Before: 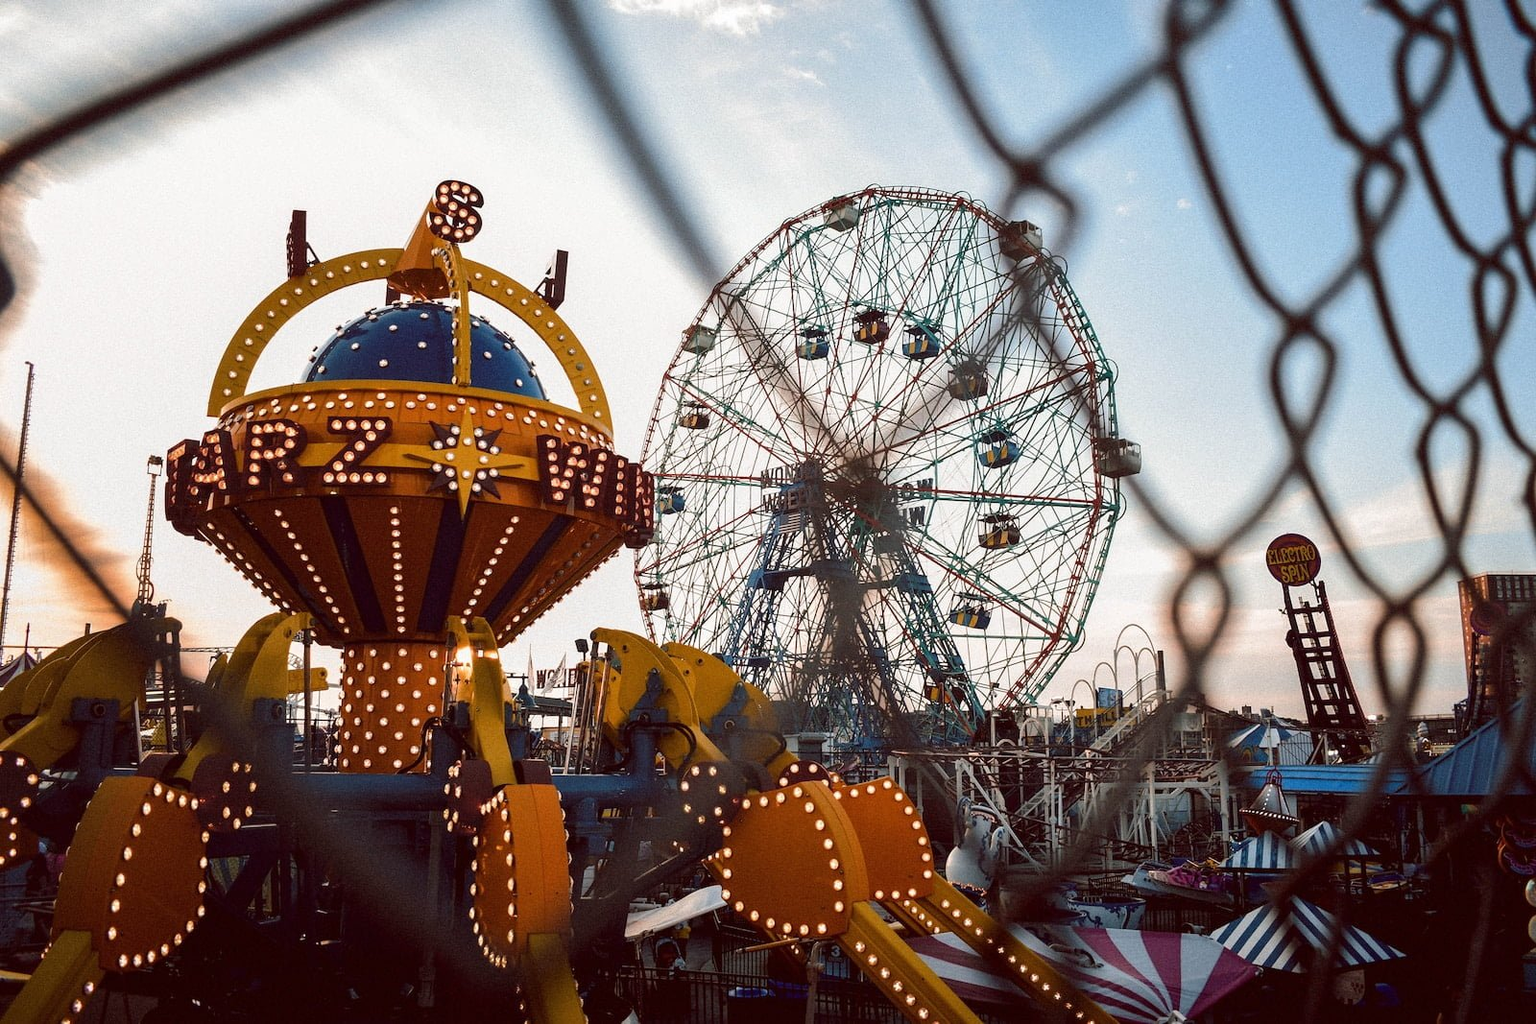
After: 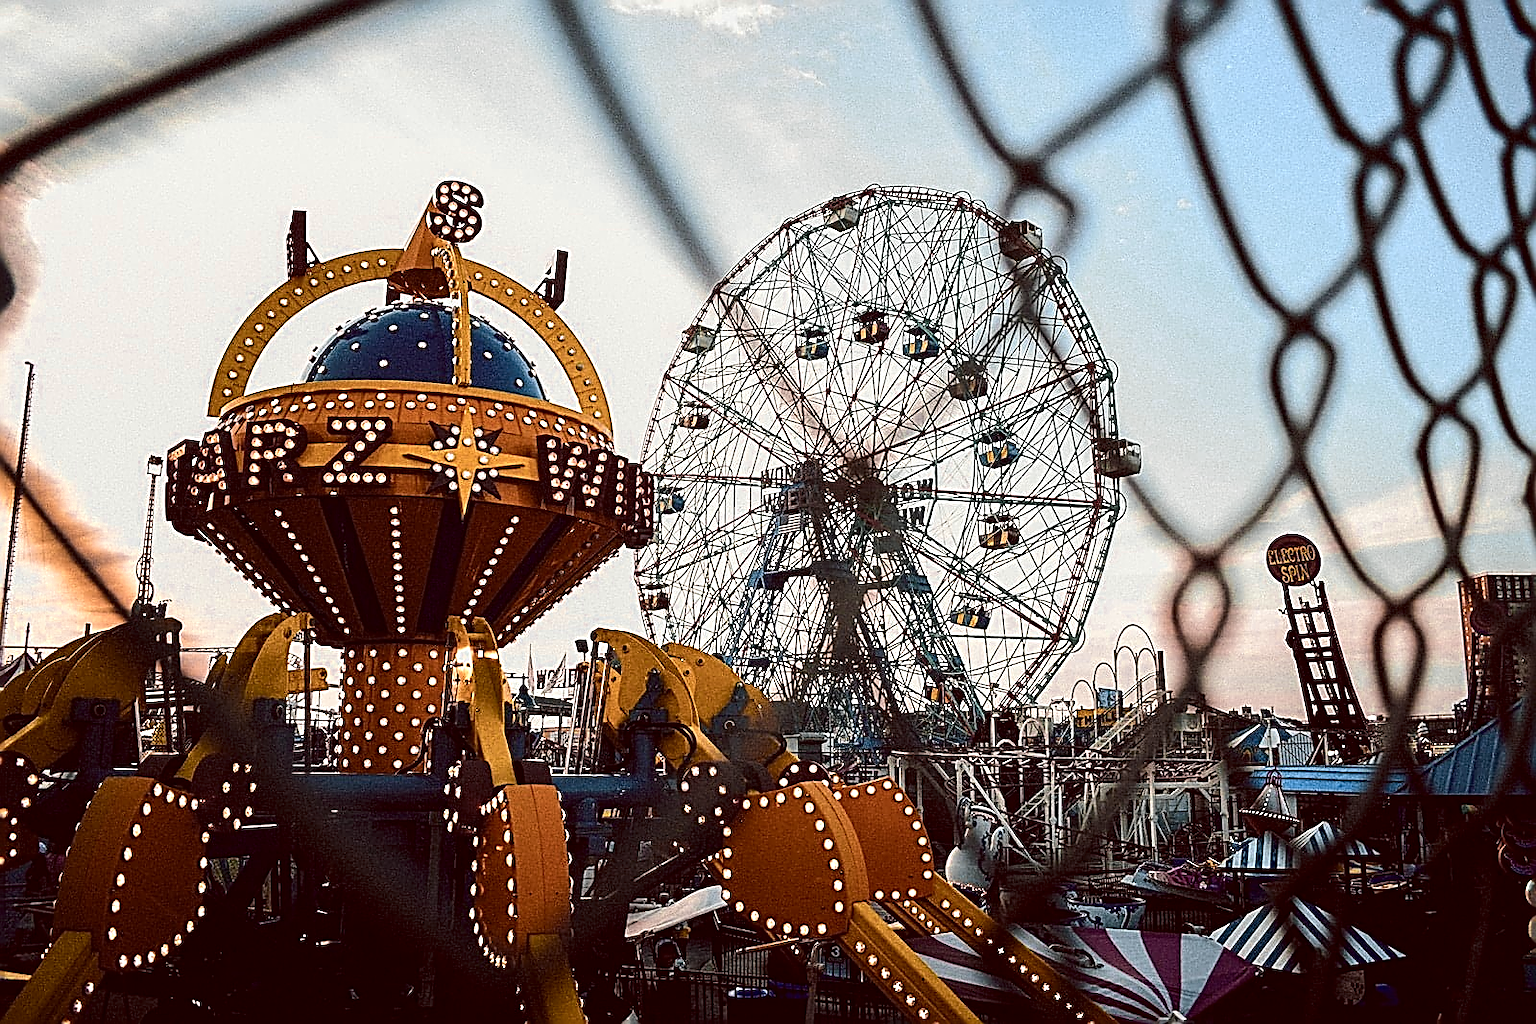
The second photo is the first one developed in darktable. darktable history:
tone curve: curves: ch0 [(0, 0) (0.068, 0.031) (0.175, 0.132) (0.337, 0.304) (0.498, 0.511) (0.748, 0.762) (0.993, 0.954)]; ch1 [(0, 0) (0.294, 0.184) (0.359, 0.34) (0.362, 0.35) (0.43, 0.41) (0.469, 0.453) (0.495, 0.489) (0.54, 0.563) (0.612, 0.641) (1, 1)]; ch2 [(0, 0) (0.431, 0.419) (0.495, 0.502) (0.524, 0.534) (0.557, 0.56) (0.634, 0.654) (0.728, 0.722) (1, 1)], color space Lab, independent channels, preserve colors none
sharpen: amount 2
color zones: curves: ch0 [(0.004, 0.306) (0.107, 0.448) (0.252, 0.656) (0.41, 0.398) (0.595, 0.515) (0.768, 0.628)]; ch1 [(0.07, 0.323) (0.151, 0.452) (0.252, 0.608) (0.346, 0.221) (0.463, 0.189) (0.61, 0.368) (0.735, 0.395) (0.921, 0.412)]; ch2 [(0, 0.476) (0.132, 0.512) (0.243, 0.512) (0.397, 0.48) (0.522, 0.376) (0.634, 0.536) (0.761, 0.46)]
